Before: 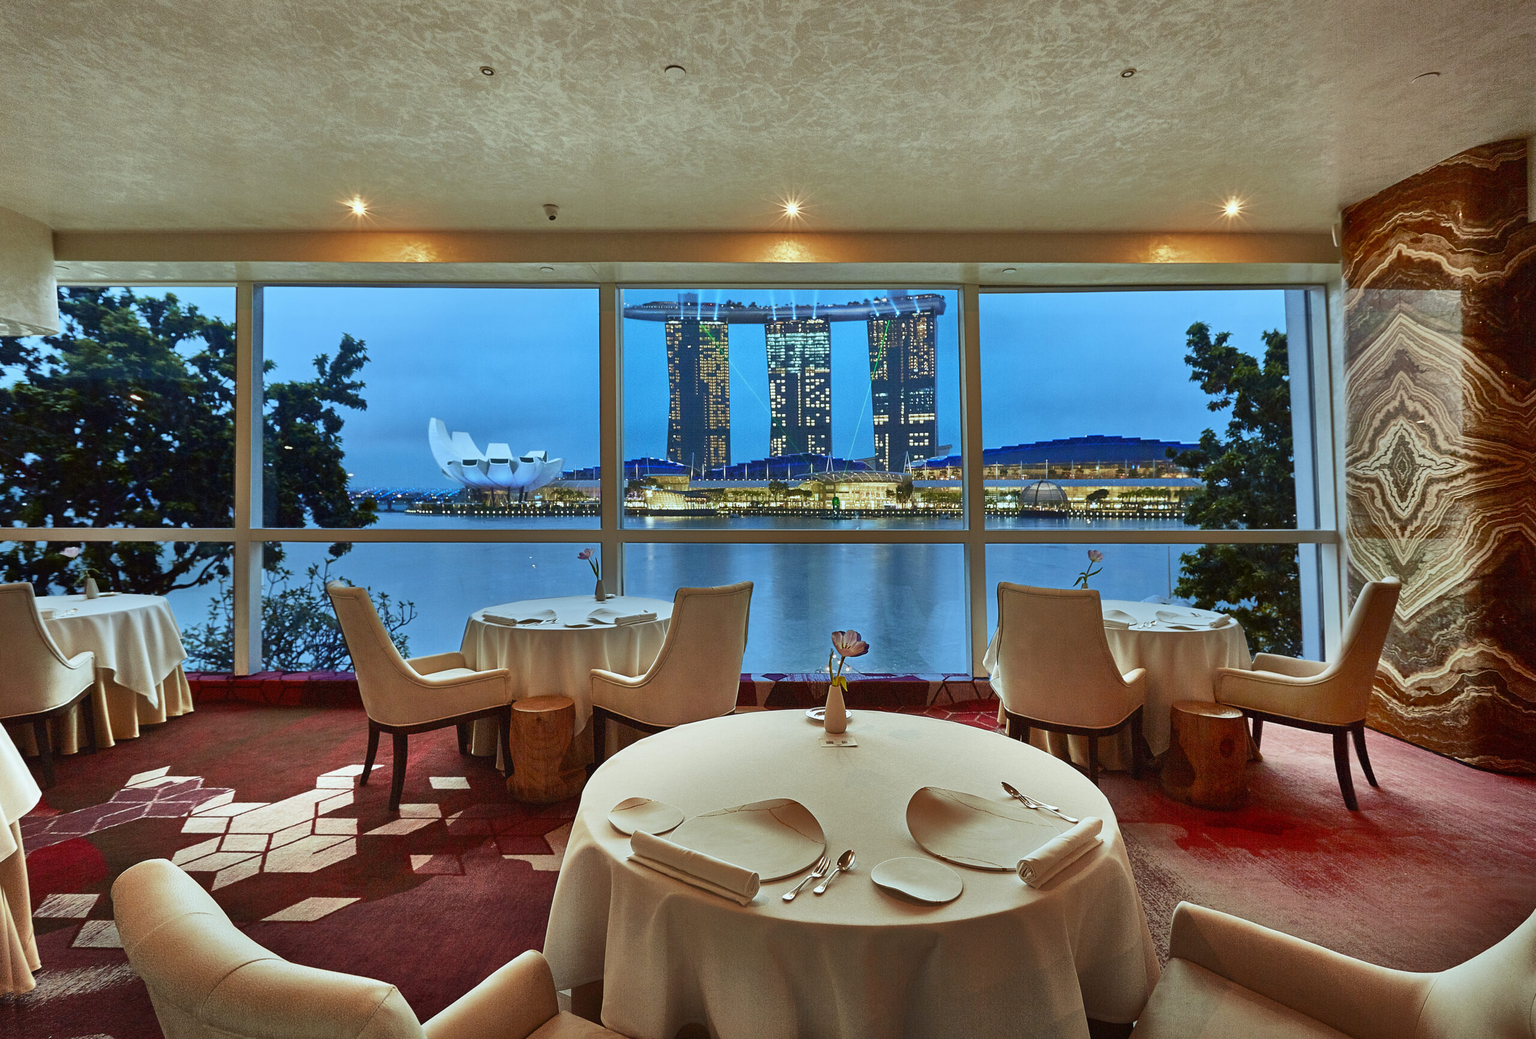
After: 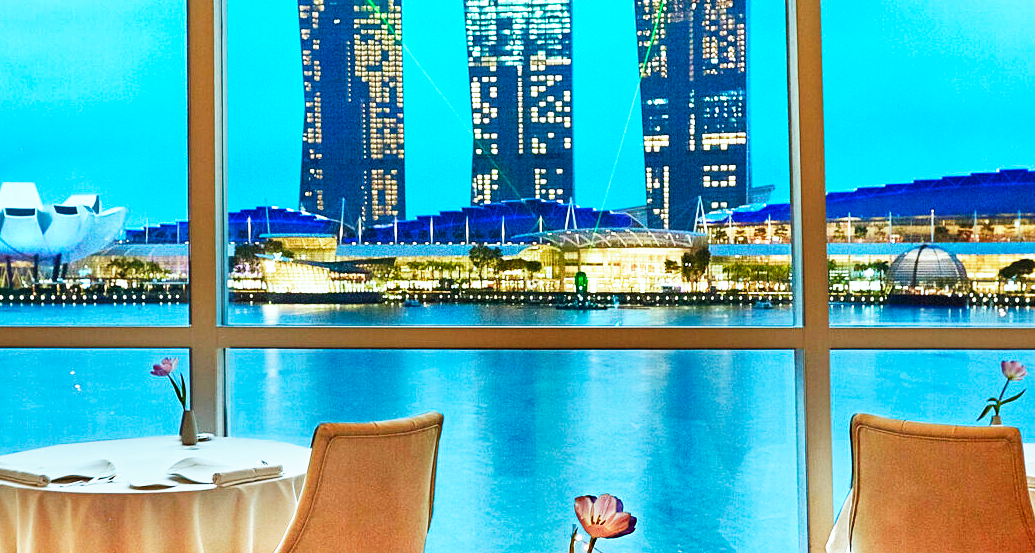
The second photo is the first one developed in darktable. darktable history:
base curve: curves: ch0 [(0, 0) (0.007, 0.004) (0.027, 0.03) (0.046, 0.07) (0.207, 0.54) (0.442, 0.872) (0.673, 0.972) (1, 1)], preserve colors none
crop: left 31.751%, top 32.172%, right 27.8%, bottom 35.83%
